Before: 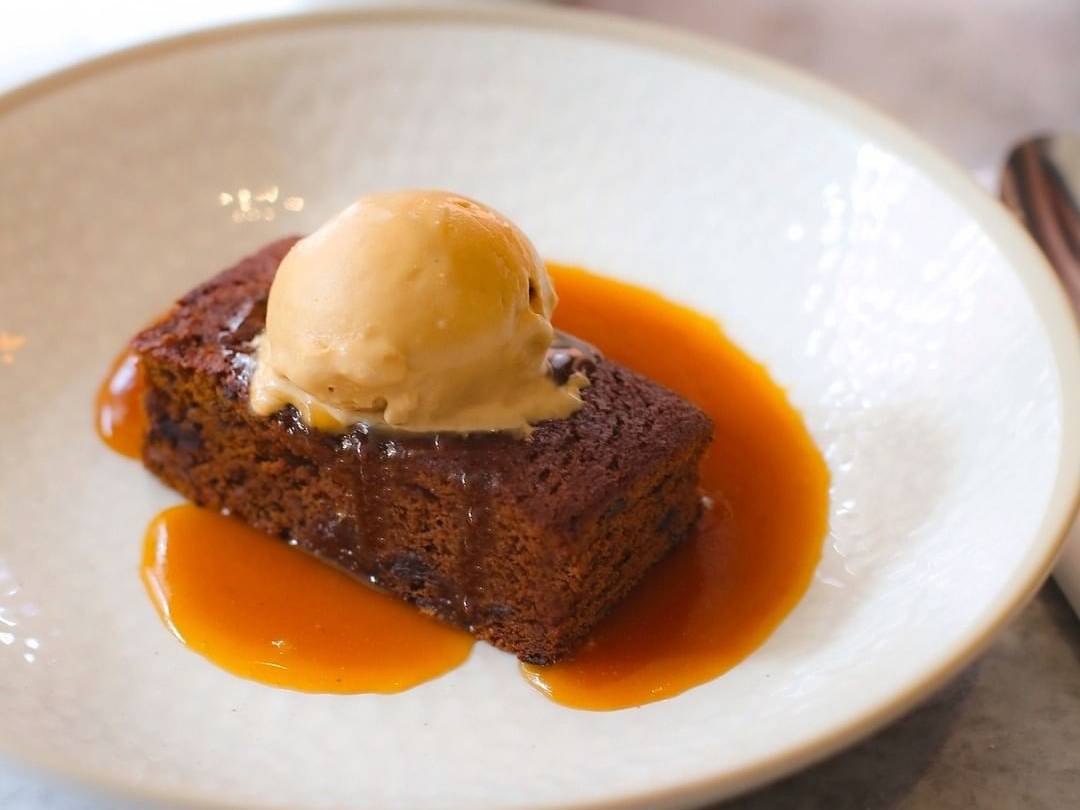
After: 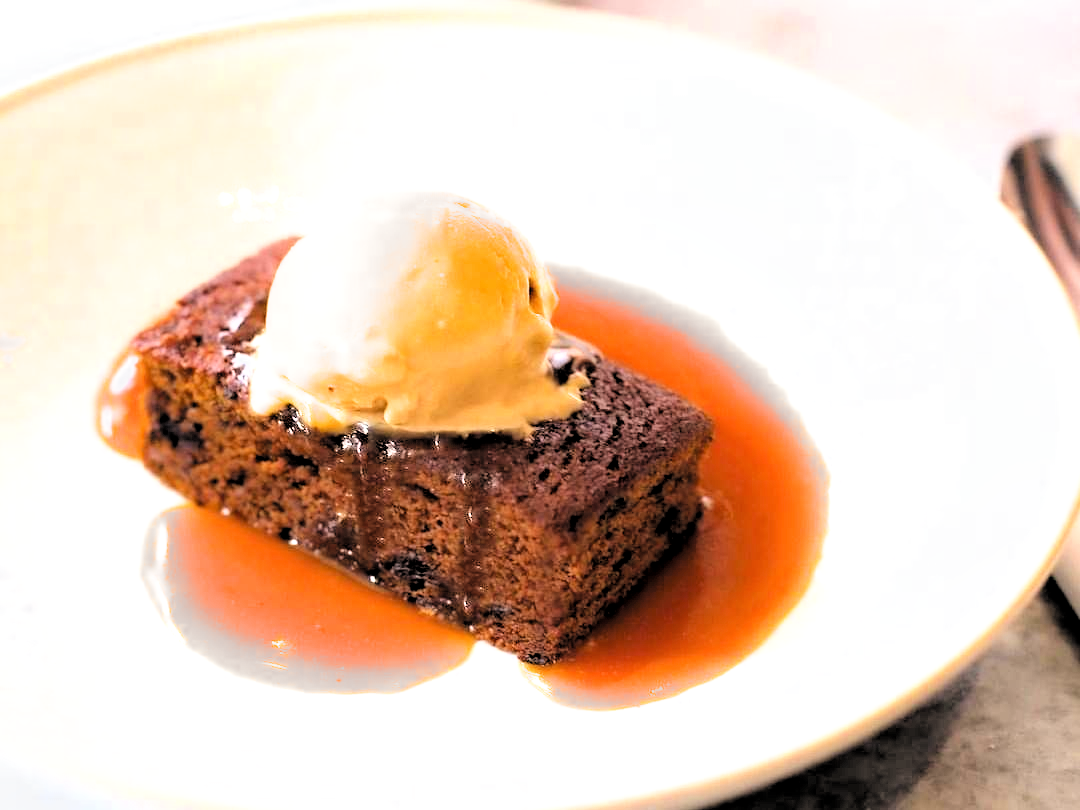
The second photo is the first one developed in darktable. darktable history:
local contrast: mode bilateral grid, contrast 20, coarseness 50, detail 120%, midtone range 0.2
exposure: black level correction 0, exposure 0.9 EV, compensate highlight preservation false
filmic rgb: middle gray luminance 13.55%, black relative exposure -1.97 EV, white relative exposure 3.1 EV, threshold 6 EV, target black luminance 0%, hardness 1.79, latitude 59.23%, contrast 1.728, highlights saturation mix 5%, shadows ↔ highlights balance -37.52%, add noise in highlights 0, color science v3 (2019), use custom middle-gray values true, iterations of high-quality reconstruction 0, contrast in highlights soft, enable highlight reconstruction true
color zones: curves: ch0 [(0.068, 0.464) (0.25, 0.5) (0.48, 0.508) (0.75, 0.536) (0.886, 0.476) (0.967, 0.456)]; ch1 [(0.066, 0.456) (0.25, 0.5) (0.616, 0.508) (0.746, 0.56) (0.934, 0.444)]
